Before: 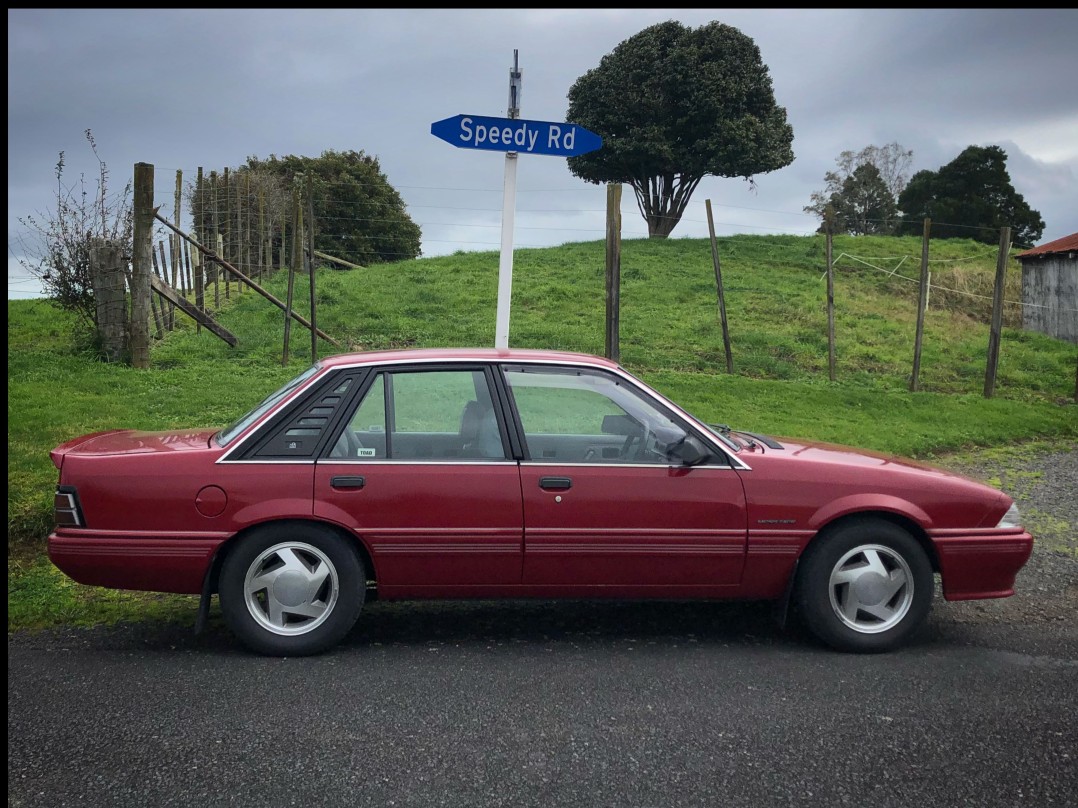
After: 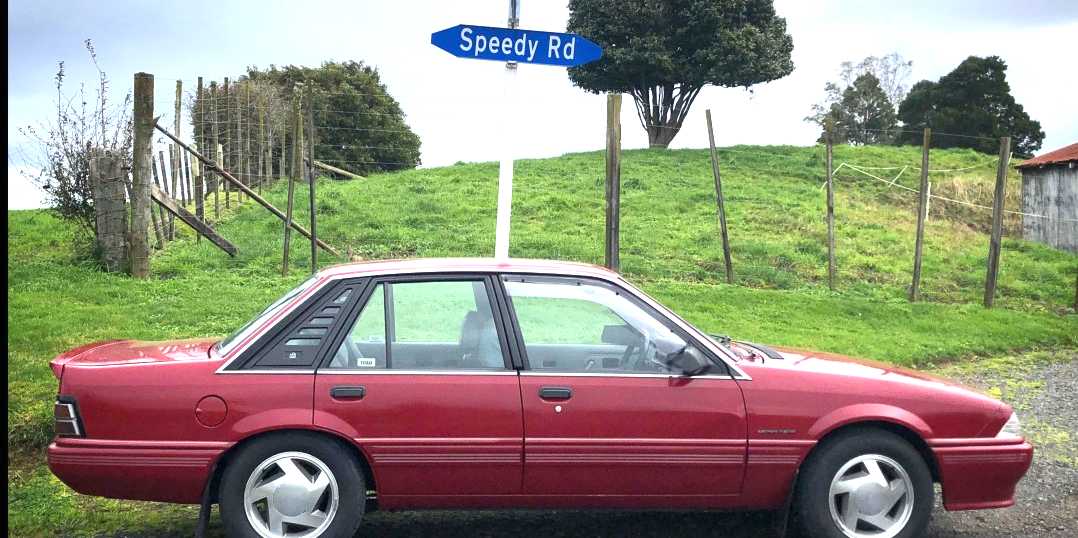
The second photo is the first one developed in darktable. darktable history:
crop: top 11.166%, bottom 22.168%
tone equalizer: on, module defaults
exposure: black level correction 0, exposure 1.4 EV, compensate highlight preservation false
